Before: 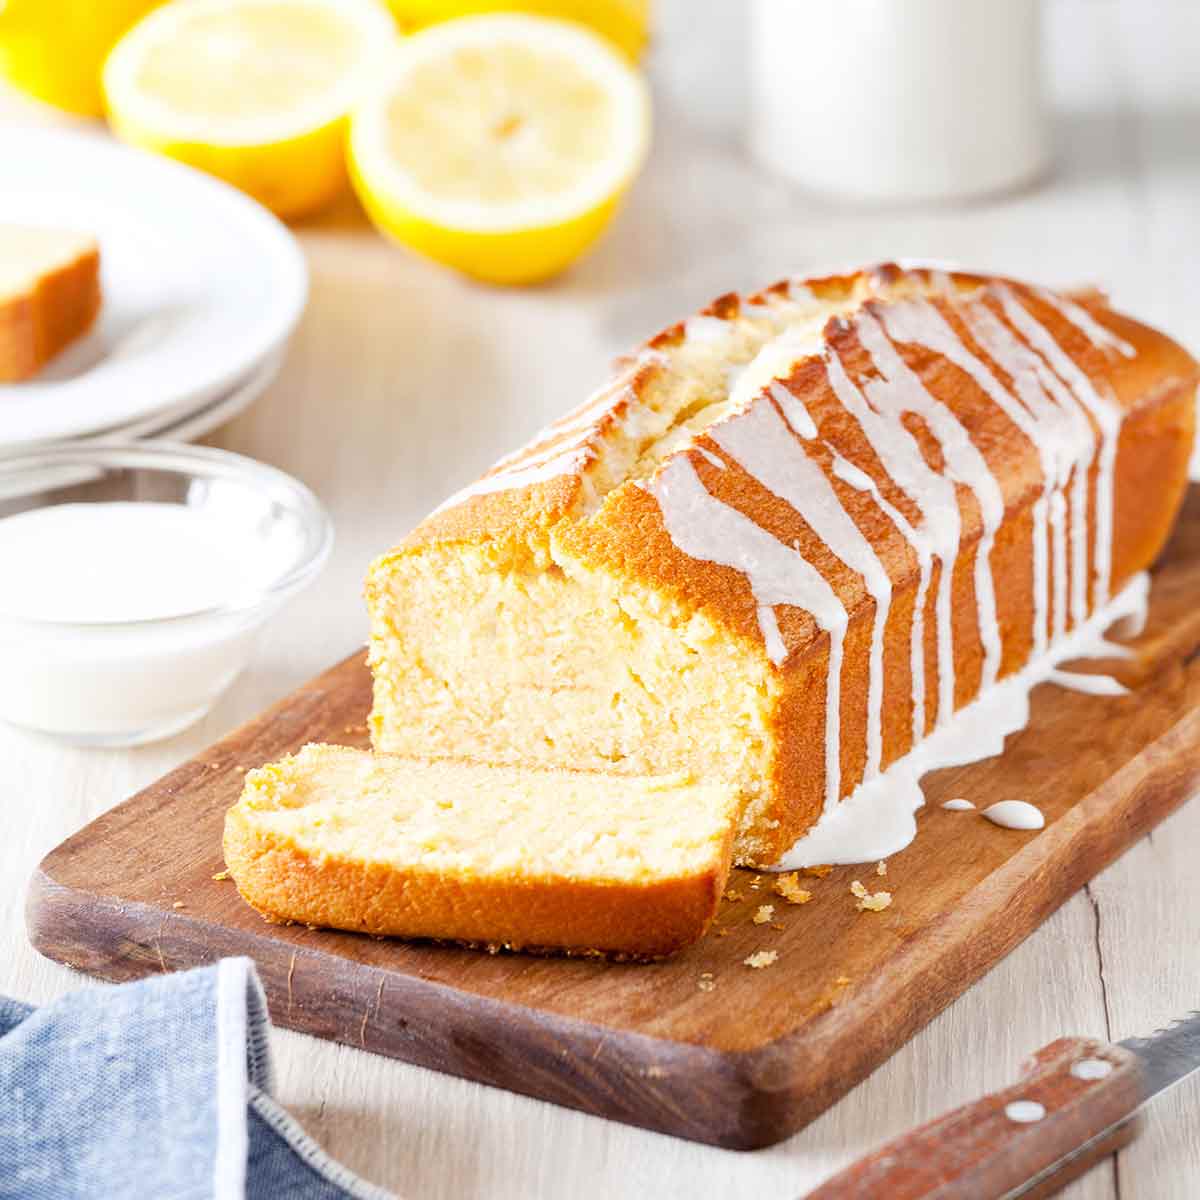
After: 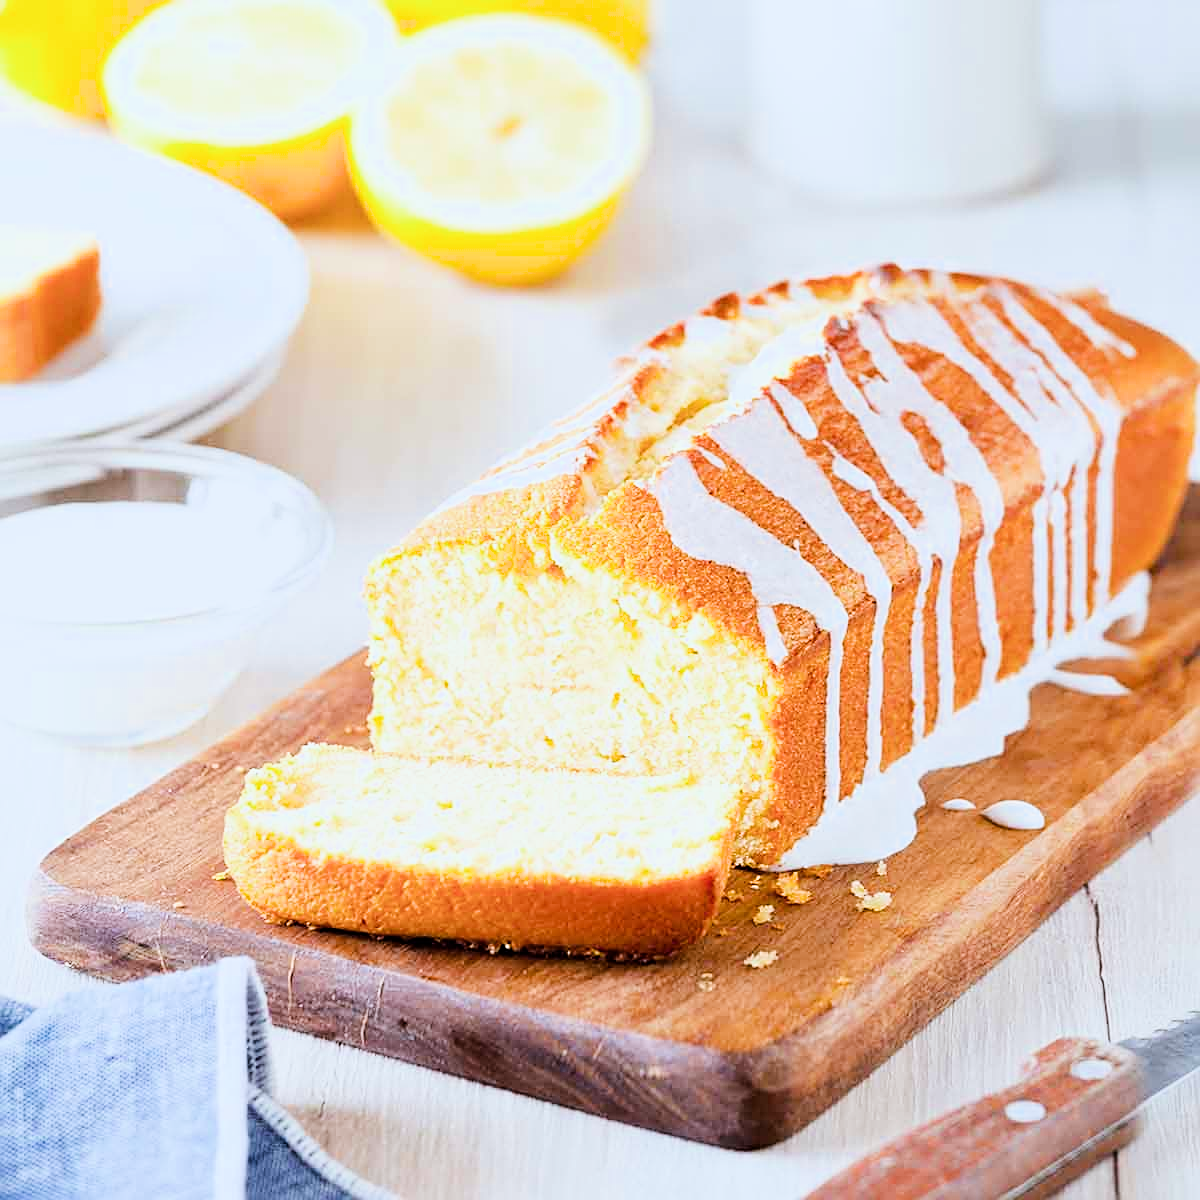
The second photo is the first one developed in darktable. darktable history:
color balance rgb: perceptual saturation grading › global saturation 10%, global vibrance 10%
filmic rgb: hardness 4.17
color calibration: illuminant custom, x 0.368, y 0.373, temperature 4330.32 K
exposure: black level correction 0, exposure 0.5 EV, compensate highlight preservation false
sharpen: on, module defaults
tone equalizer: -8 EV -0.417 EV, -7 EV -0.389 EV, -6 EV -0.333 EV, -5 EV -0.222 EV, -3 EV 0.222 EV, -2 EV 0.333 EV, -1 EV 0.389 EV, +0 EV 0.417 EV, edges refinement/feathering 500, mask exposure compensation -1.57 EV, preserve details no
